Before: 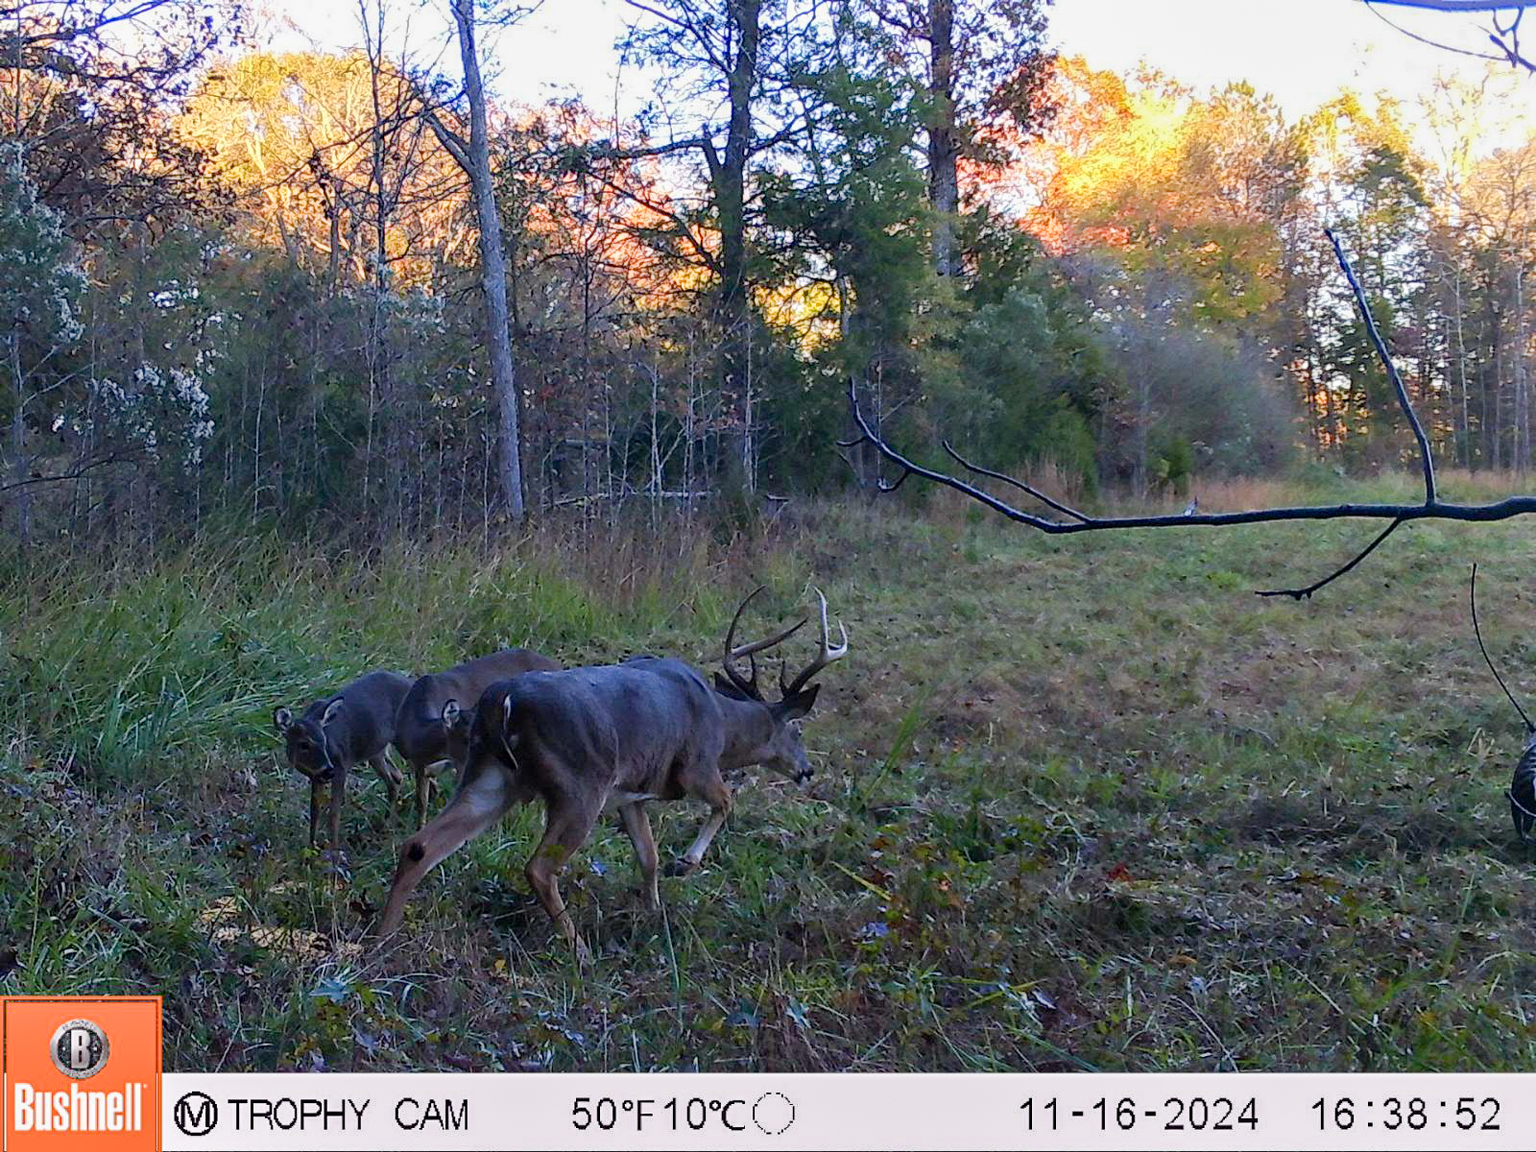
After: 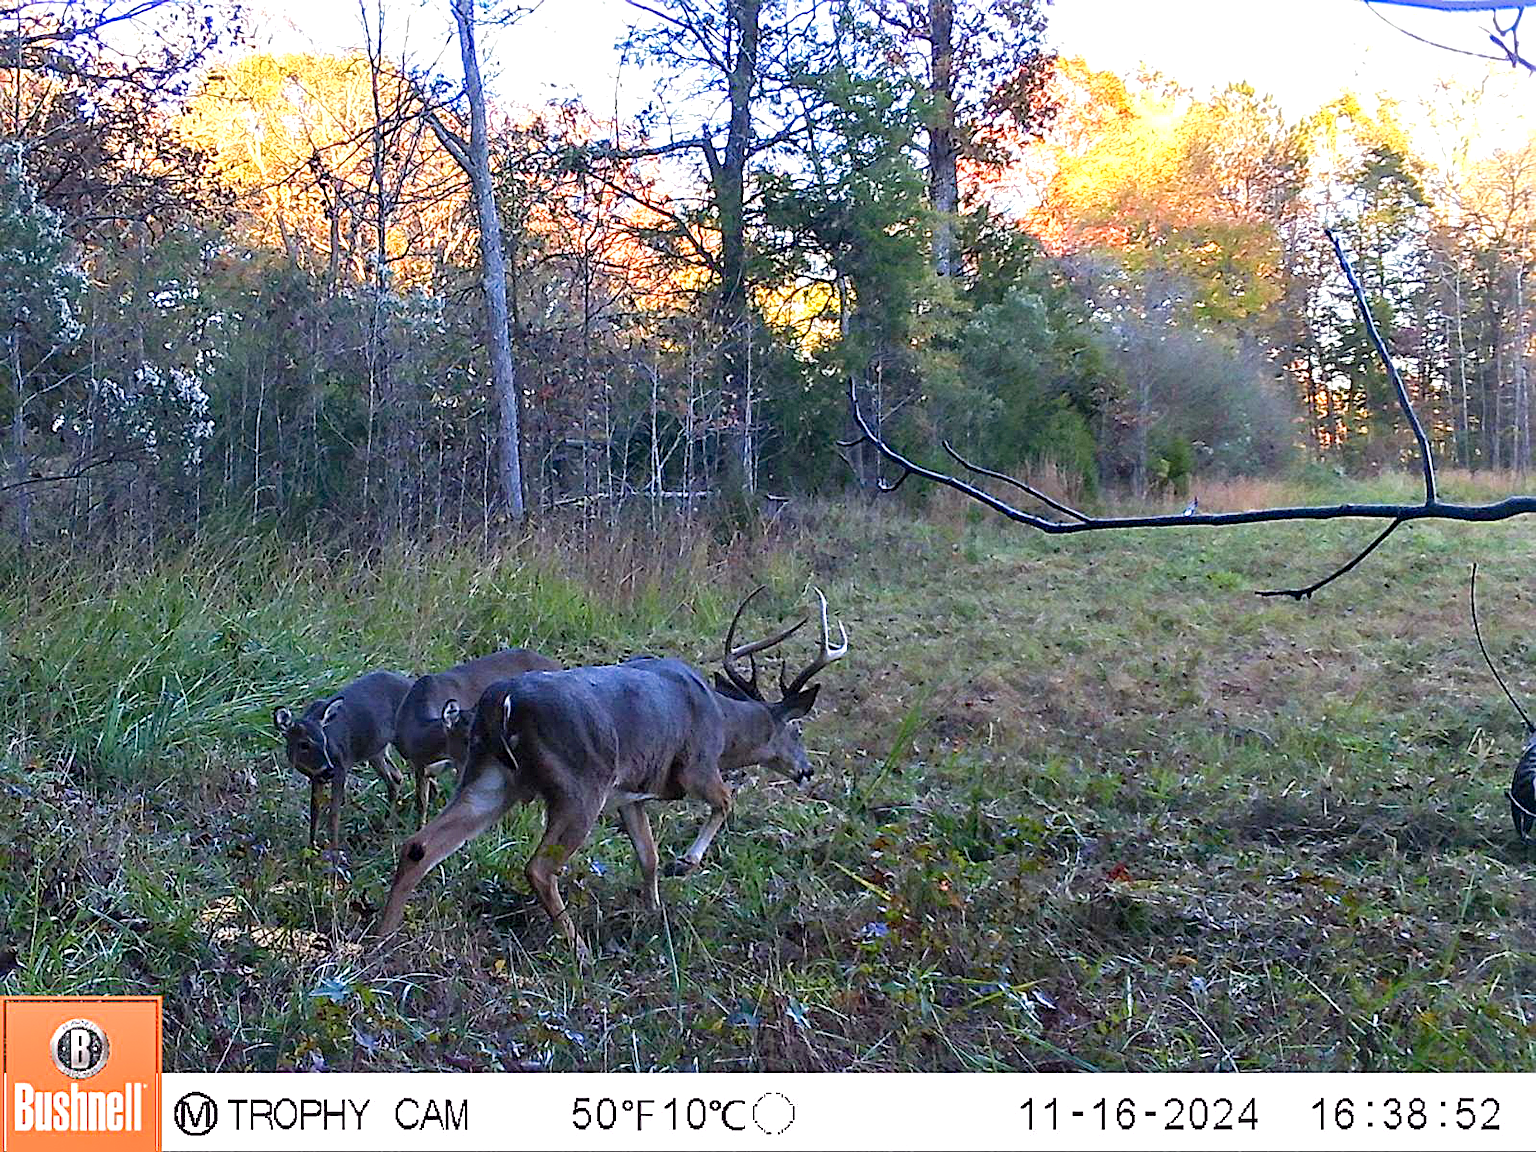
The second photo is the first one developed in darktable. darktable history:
sharpen: on, module defaults
exposure: exposure 0.6 EV, compensate exposure bias true, compensate highlight preservation false
